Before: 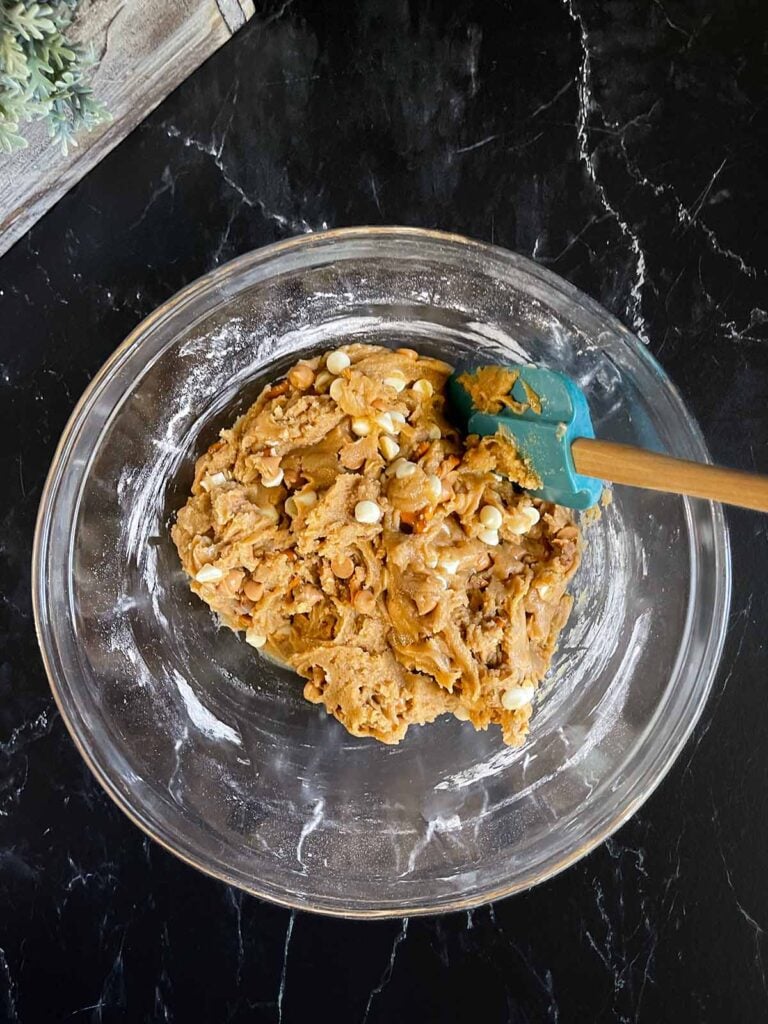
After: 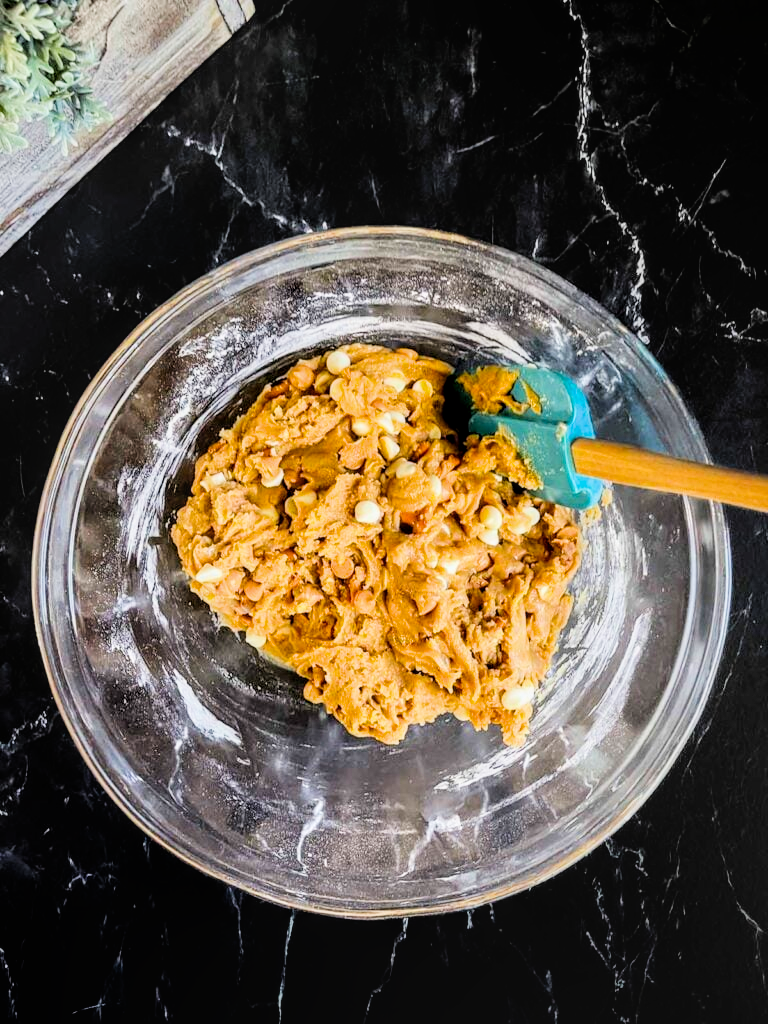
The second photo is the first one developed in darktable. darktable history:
exposure "scene-referred default": black level correction 0, exposure 0.7 EV, compensate exposure bias true, compensate highlight preservation false
color balance rgb: perceptual saturation grading › global saturation 20%, global vibrance 20%
filmic rgb: black relative exposure -5 EV, hardness 2.88, contrast 1.3
local contrast: on, module defaults
